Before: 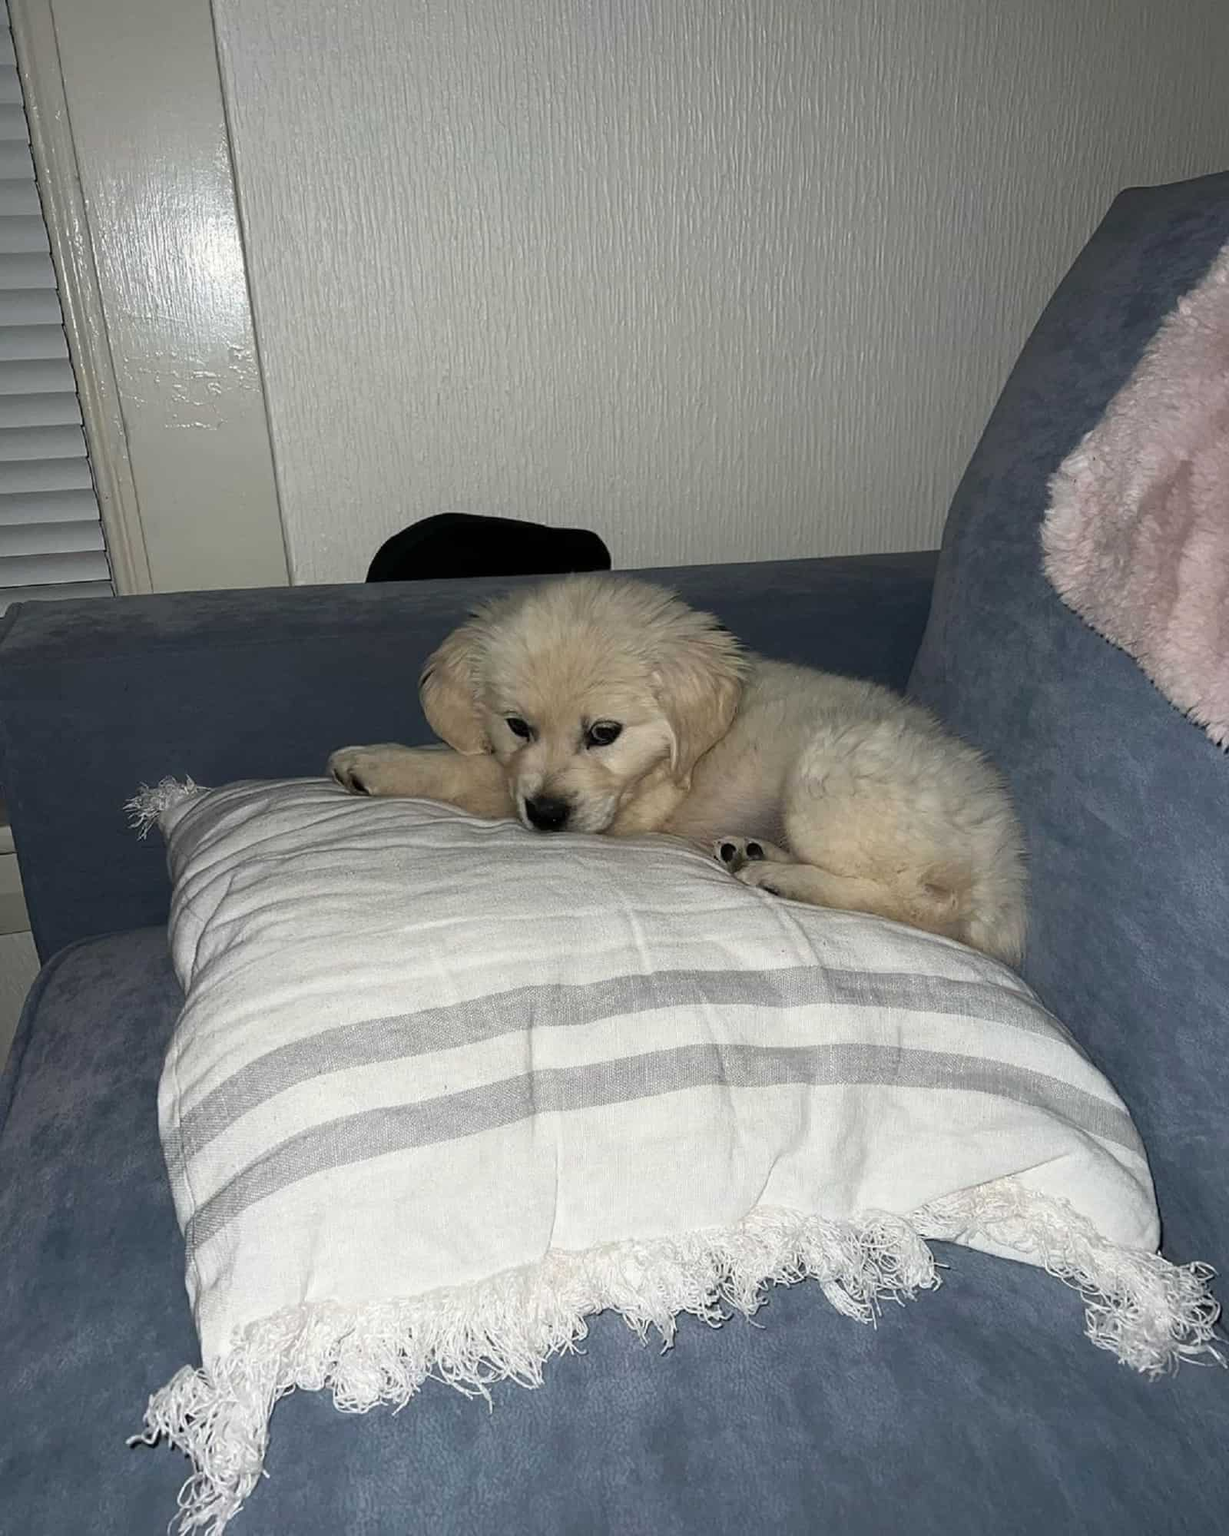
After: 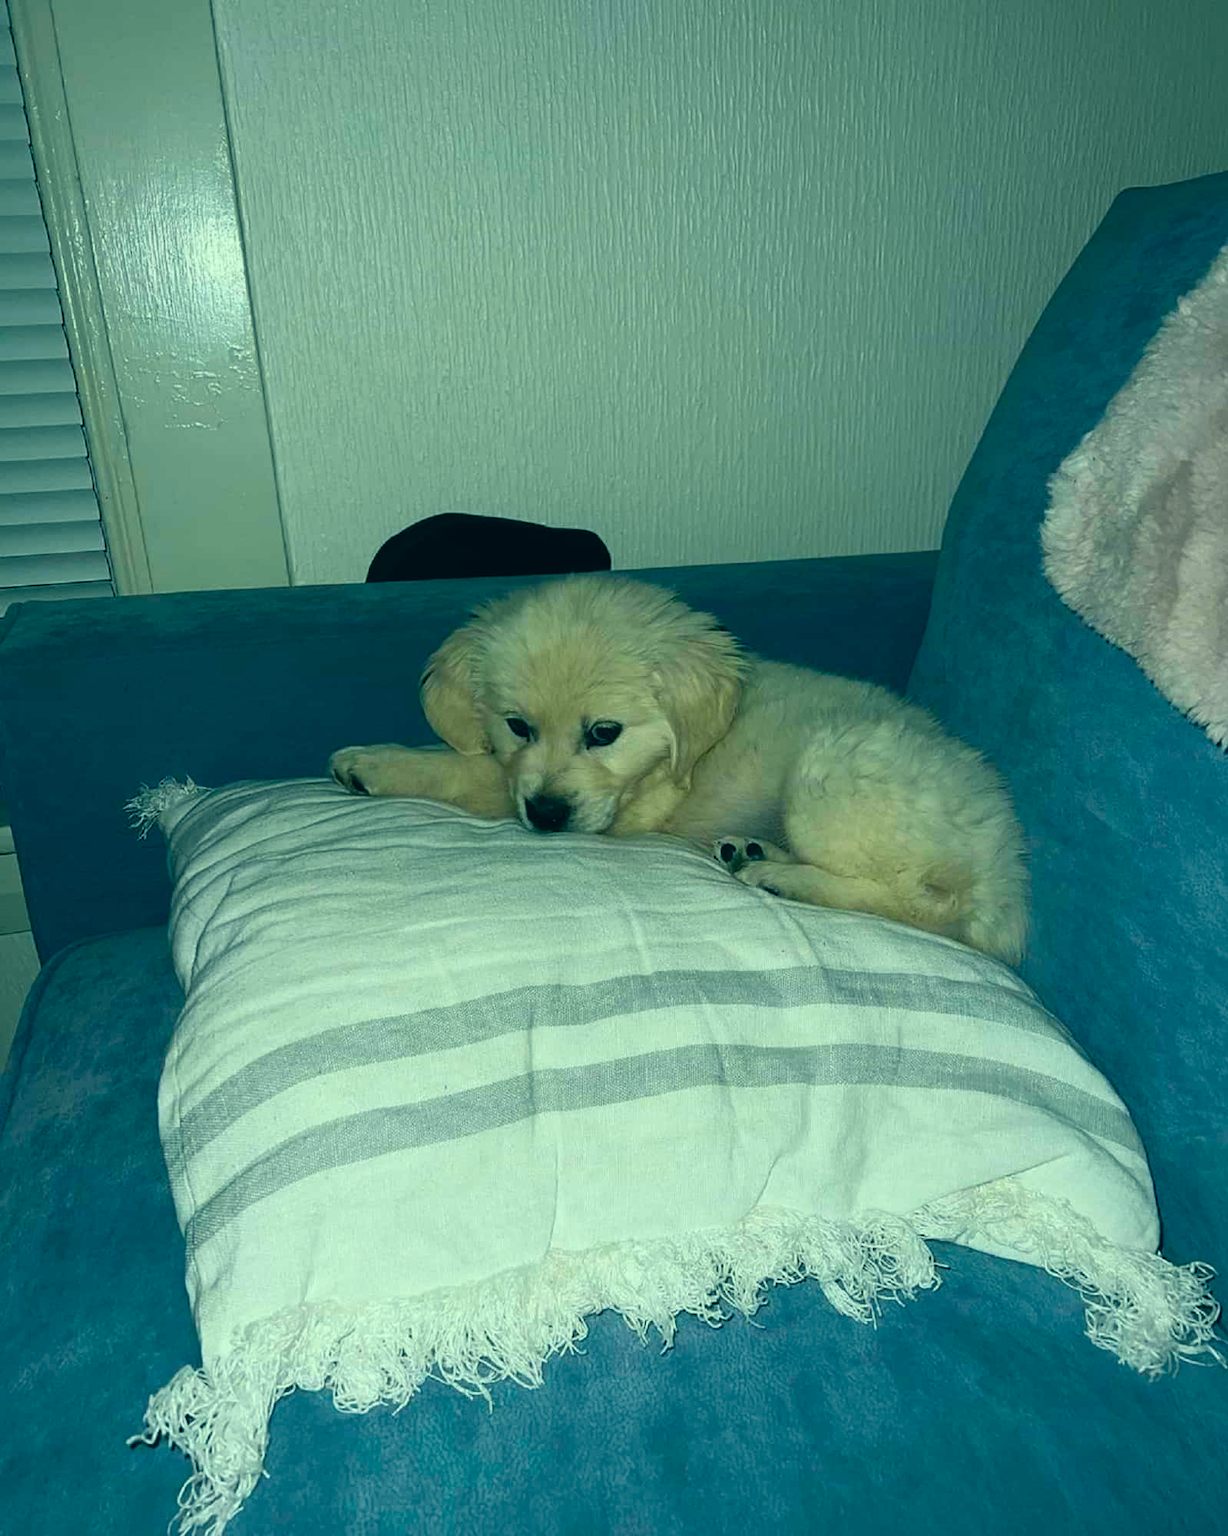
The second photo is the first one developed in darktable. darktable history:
color balance rgb: perceptual saturation grading › global saturation 30.749%, perceptual brilliance grading › global brilliance -0.769%, perceptual brilliance grading › highlights -1.779%, perceptual brilliance grading › mid-tones -1.329%, perceptual brilliance grading › shadows -1.696%, global vibrance 20%
color correction: highlights a* -19.57, highlights b* 9.79, shadows a* -20.01, shadows b* -10.5
